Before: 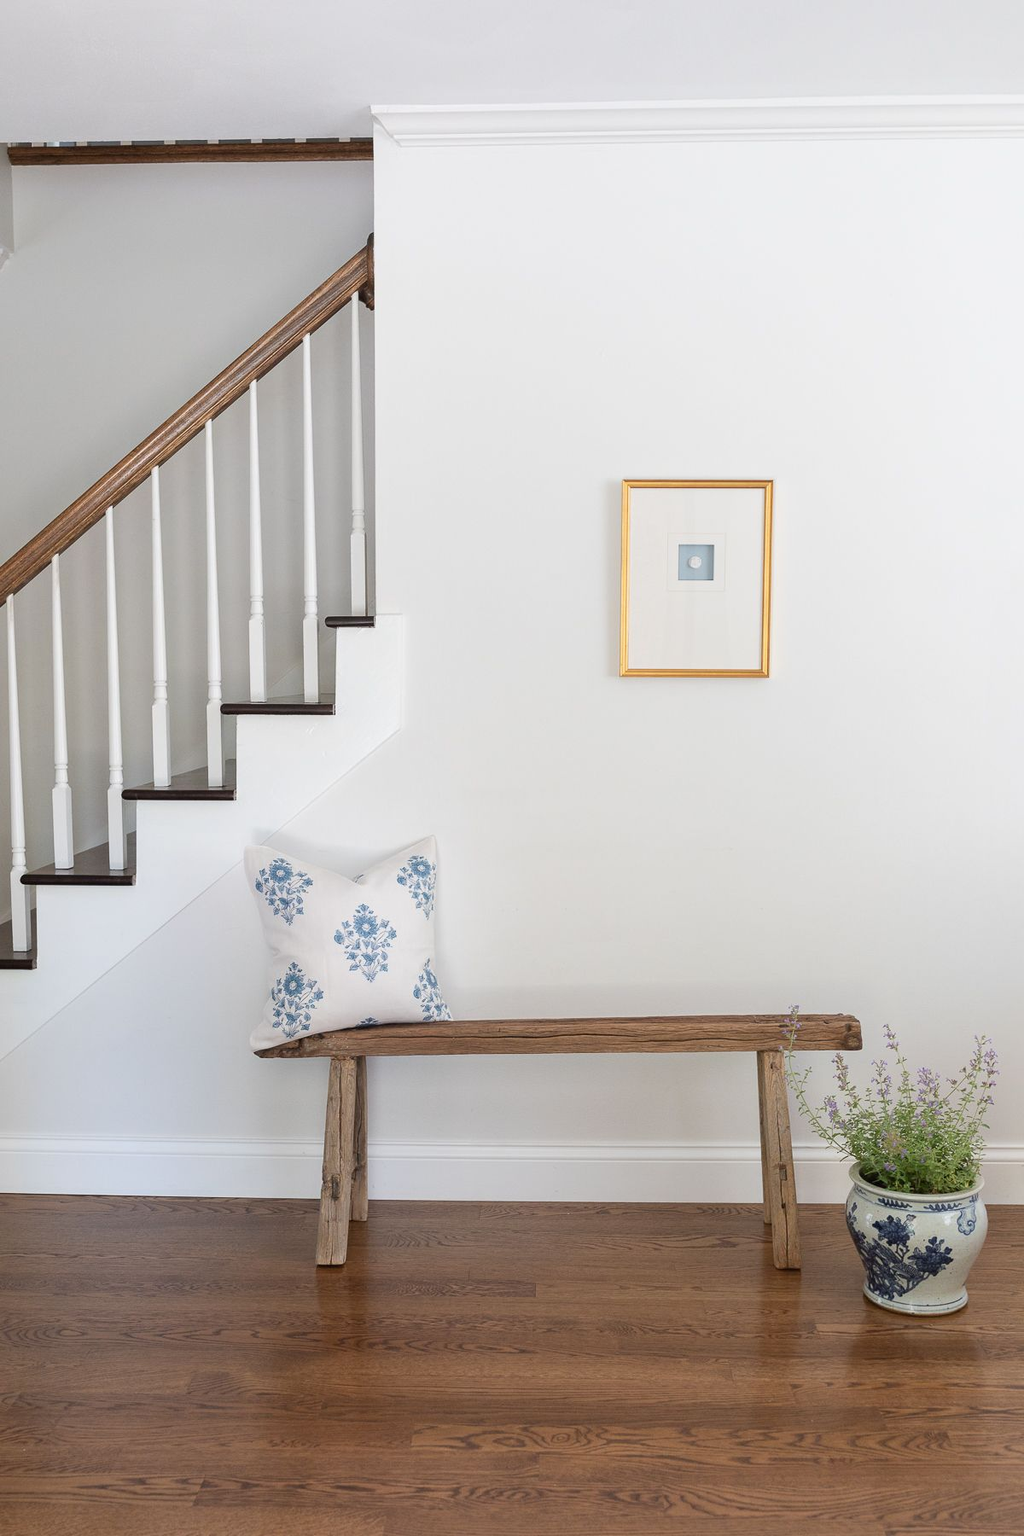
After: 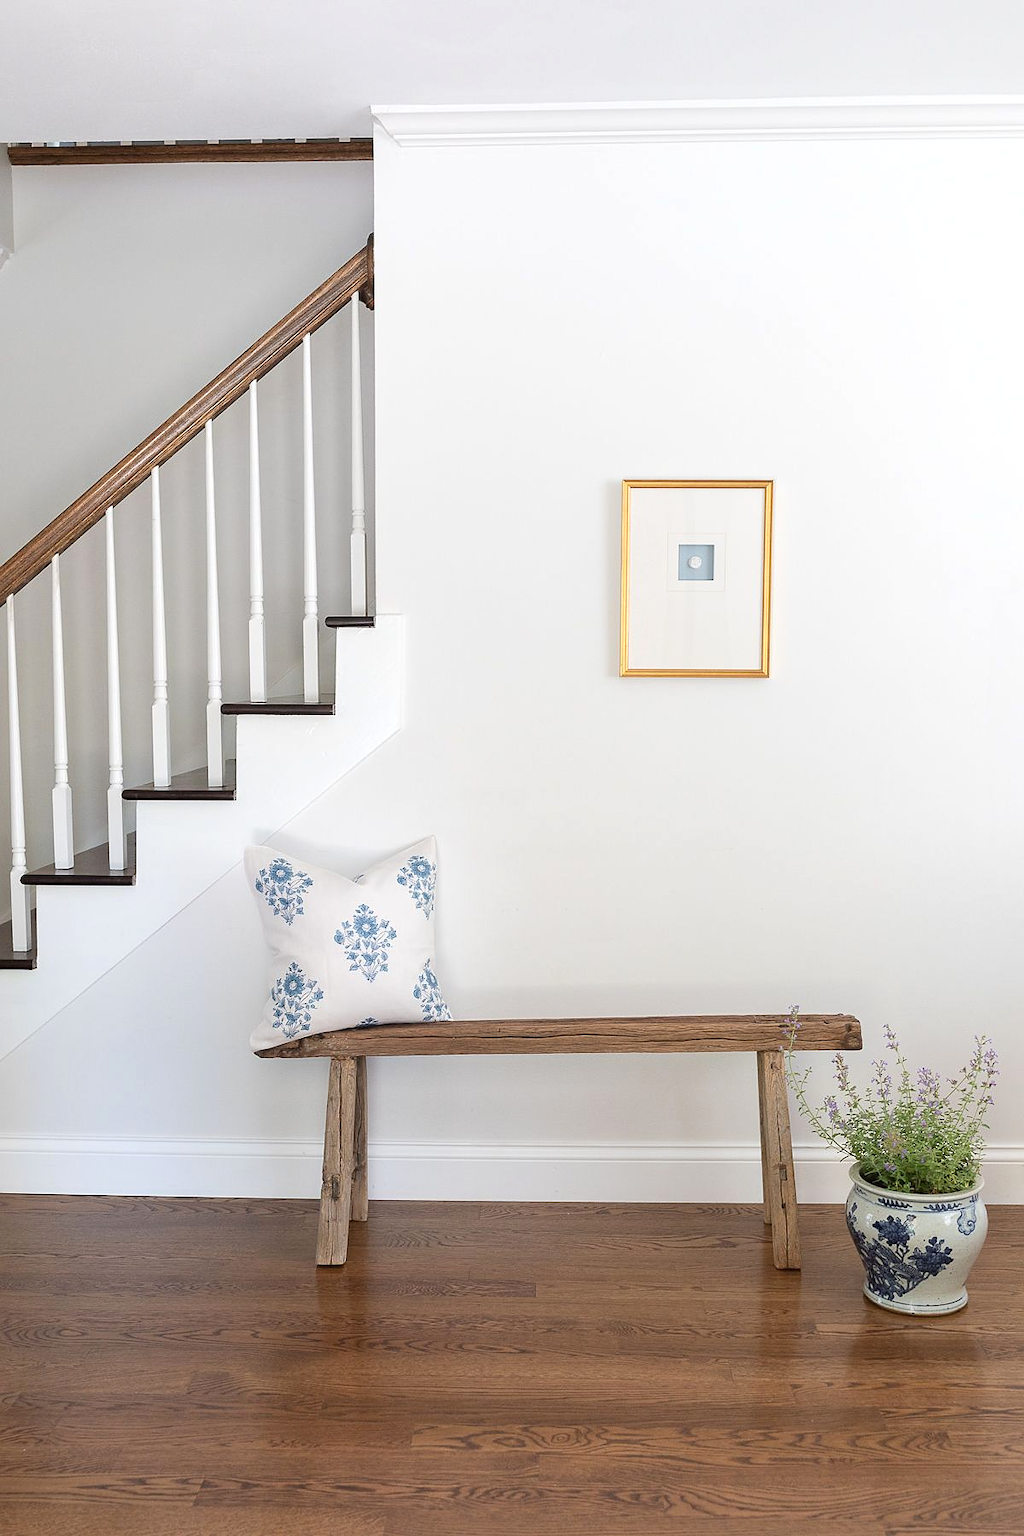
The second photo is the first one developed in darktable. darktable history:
tone equalizer: on, module defaults
exposure: exposure 0.197 EV, compensate highlight preservation false
sharpen: radius 0.969, amount 0.604
